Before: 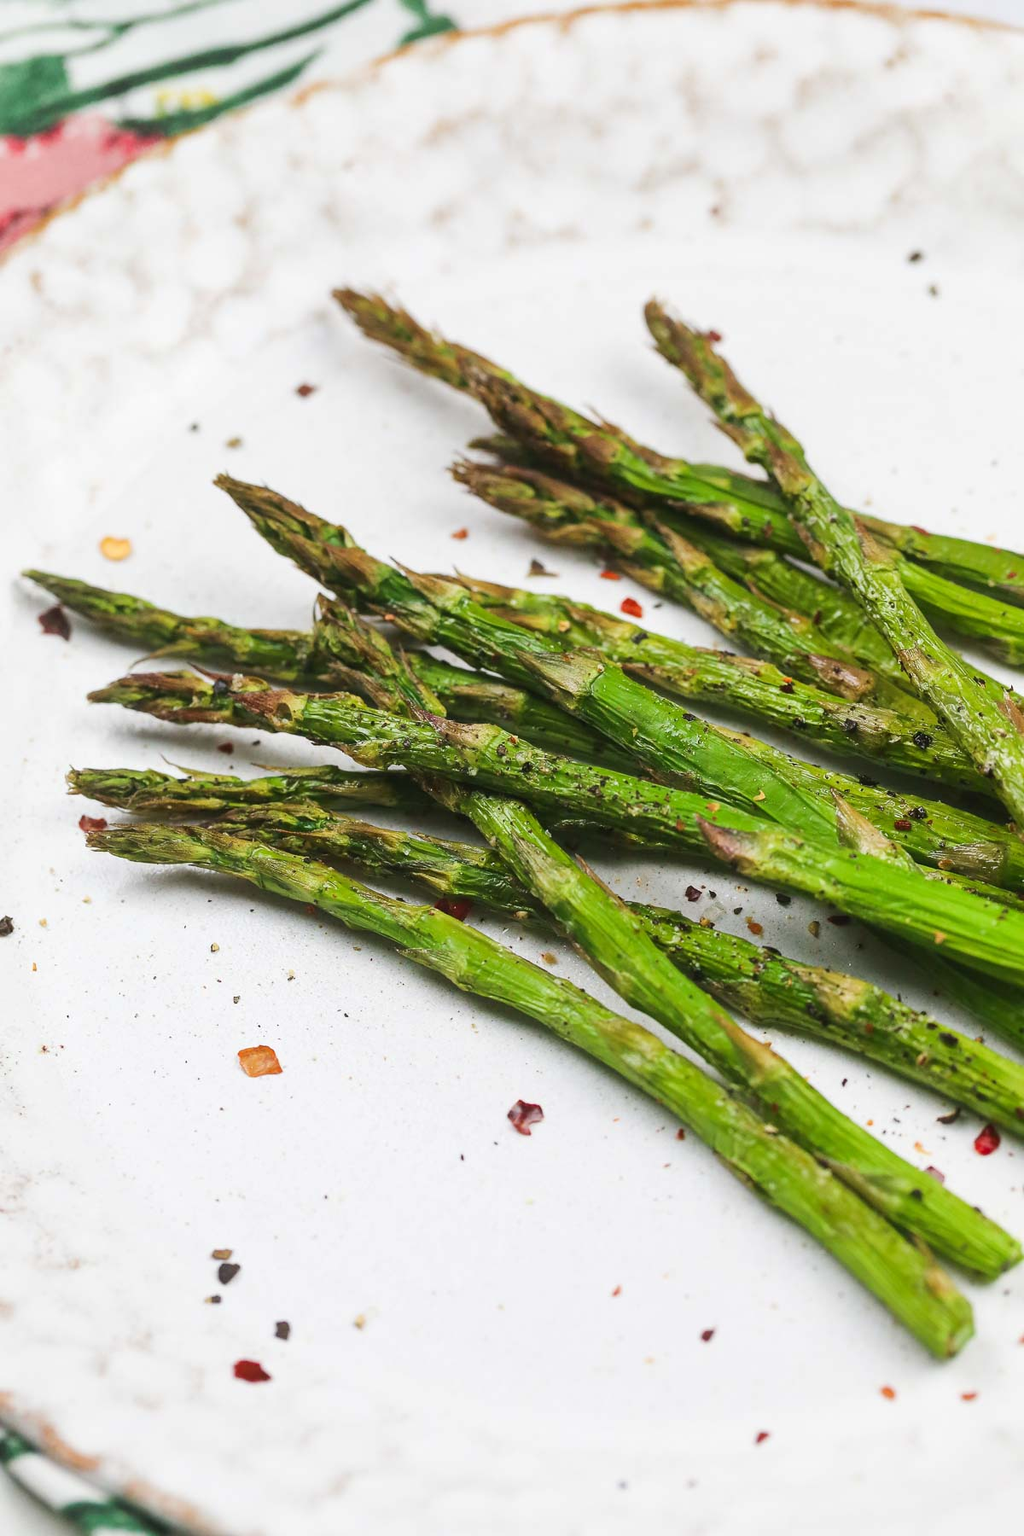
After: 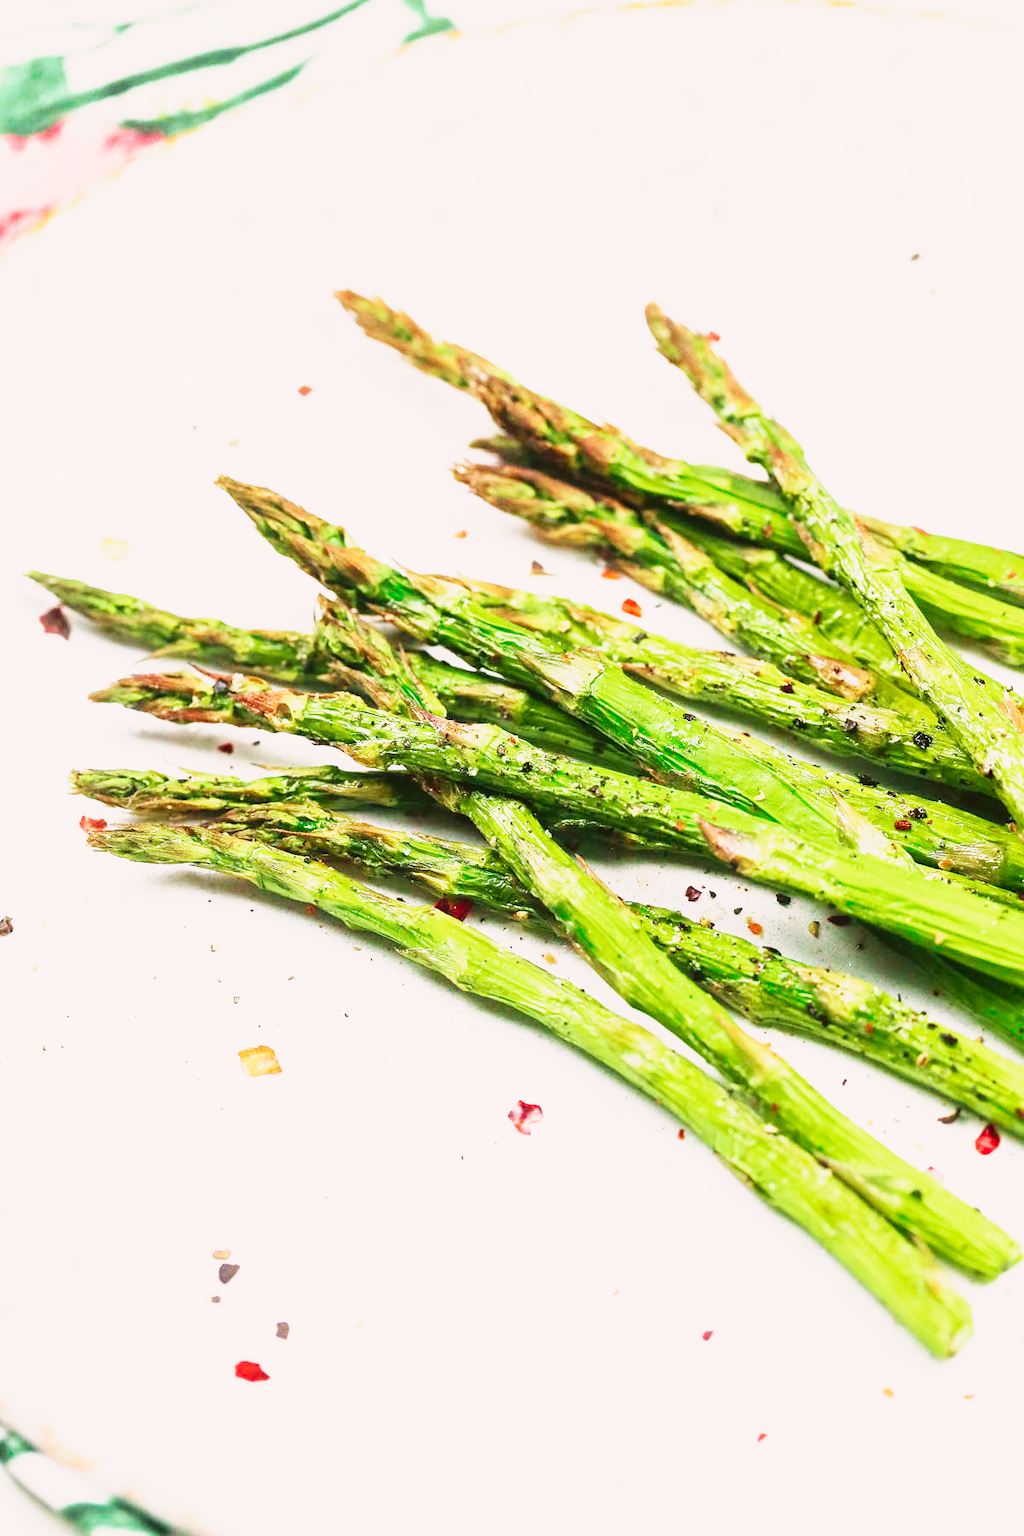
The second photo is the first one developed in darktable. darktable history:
base curve: curves: ch0 [(0, 0) (0.007, 0.004) (0.027, 0.03) (0.046, 0.07) (0.207, 0.54) (0.442, 0.872) (0.673, 0.972) (1, 1)], preserve colors none
tone curve: curves: ch0 [(0, 0.013) (0.175, 0.11) (0.337, 0.304) (0.498, 0.485) (0.78, 0.742) (0.993, 0.954)]; ch1 [(0, 0) (0.294, 0.184) (0.359, 0.34) (0.362, 0.35) (0.43, 0.41) (0.469, 0.463) (0.495, 0.502) (0.54, 0.563) (0.612, 0.641) (1, 1)]; ch2 [(0, 0) (0.44, 0.437) (0.495, 0.502) (0.524, 0.534) (0.557, 0.56) (0.634, 0.654) (0.728, 0.722) (1, 1)], color space Lab, independent channels, preserve colors none
exposure: black level correction -0.005, exposure 0.622 EV, compensate highlight preservation false
